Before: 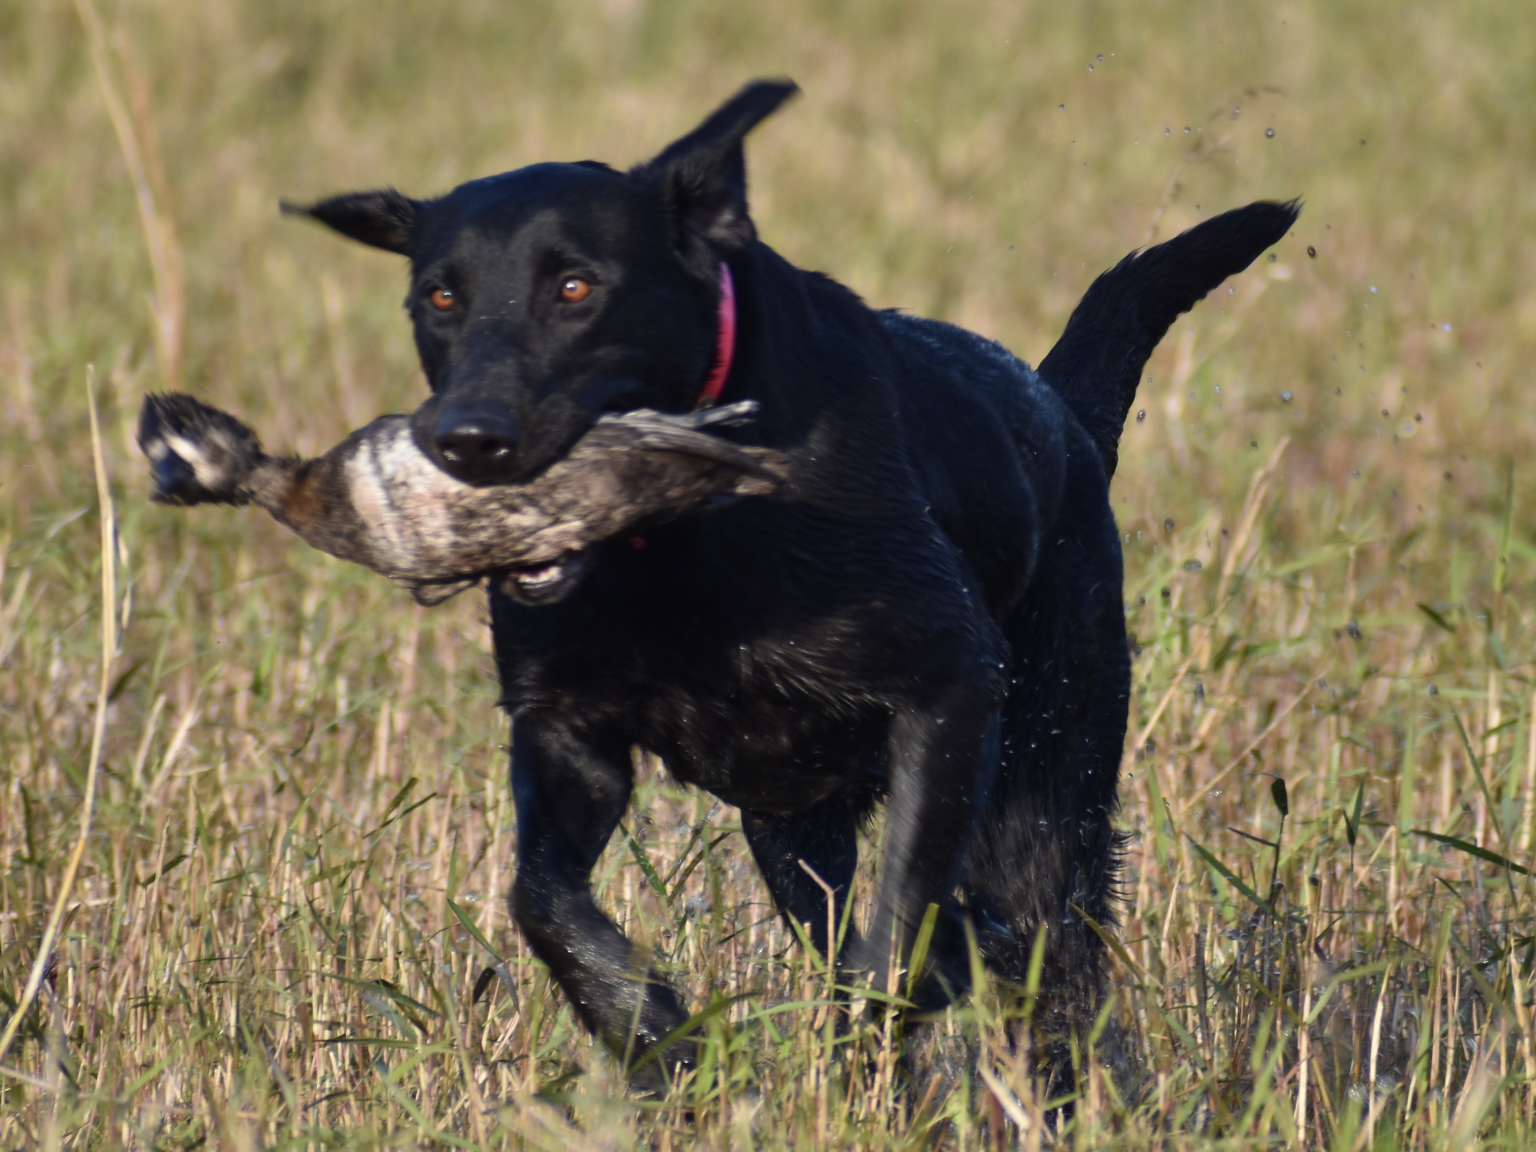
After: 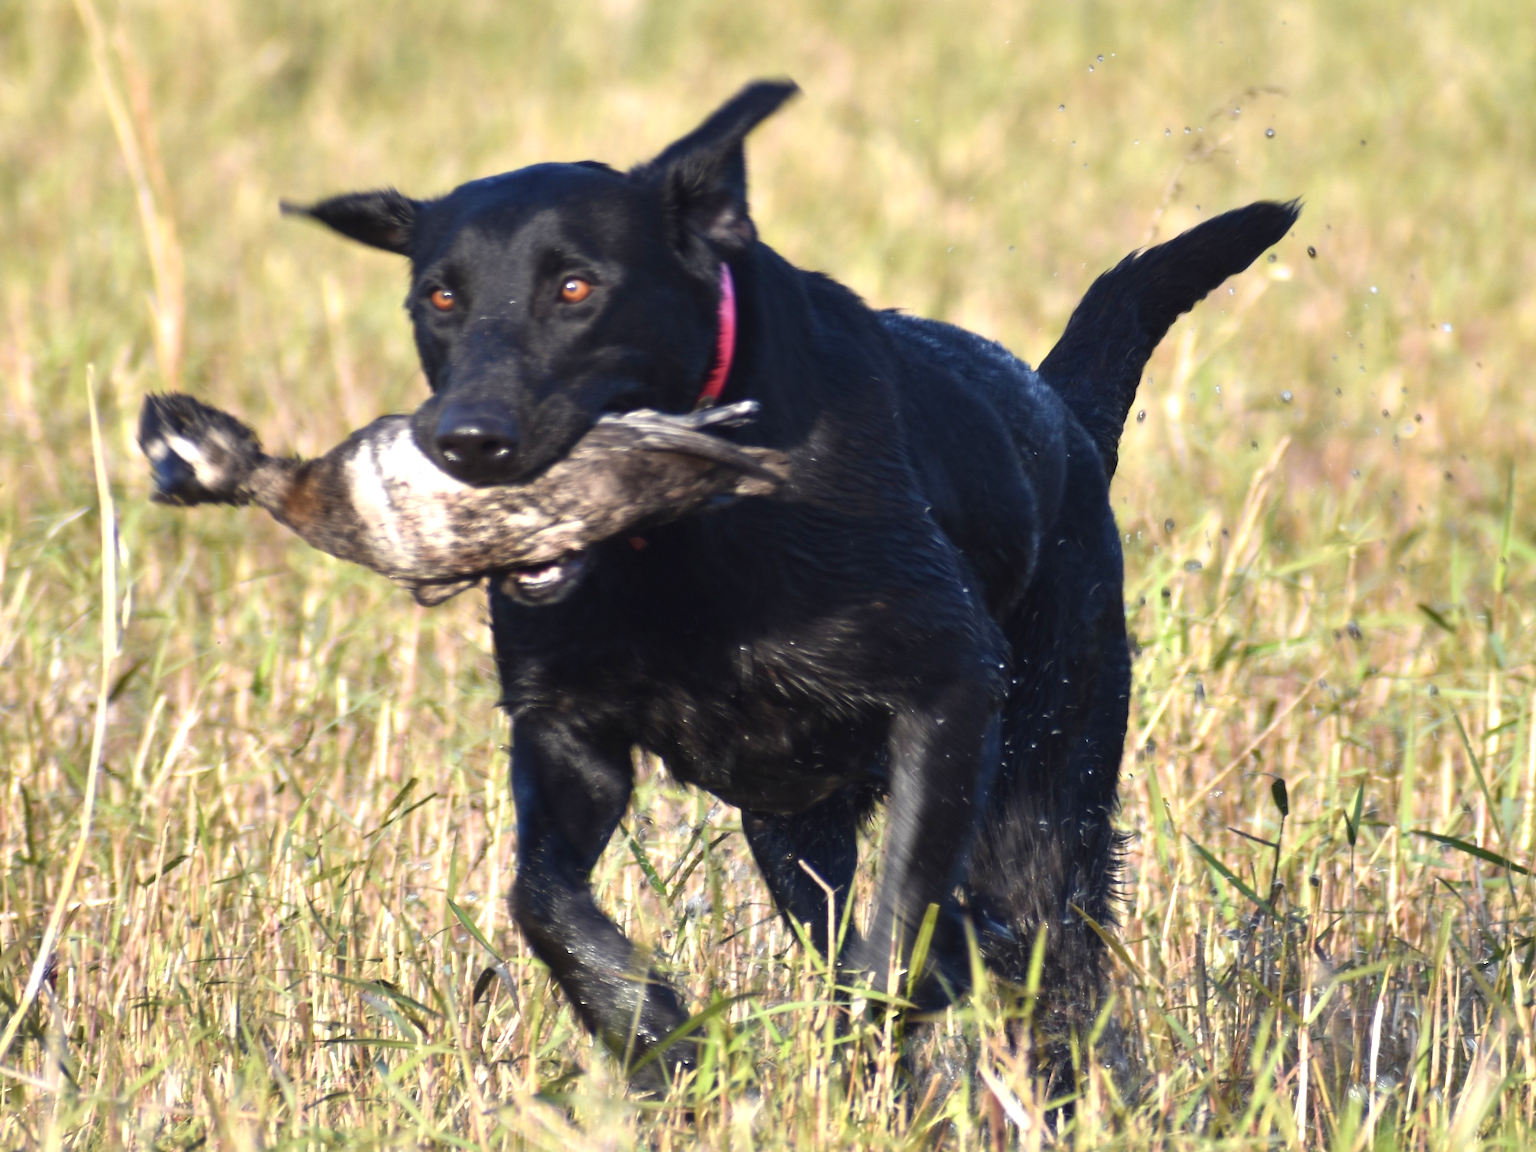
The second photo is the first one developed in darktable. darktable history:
exposure: black level correction 0, exposure 1.001 EV, compensate highlight preservation false
tone equalizer: smoothing 1
